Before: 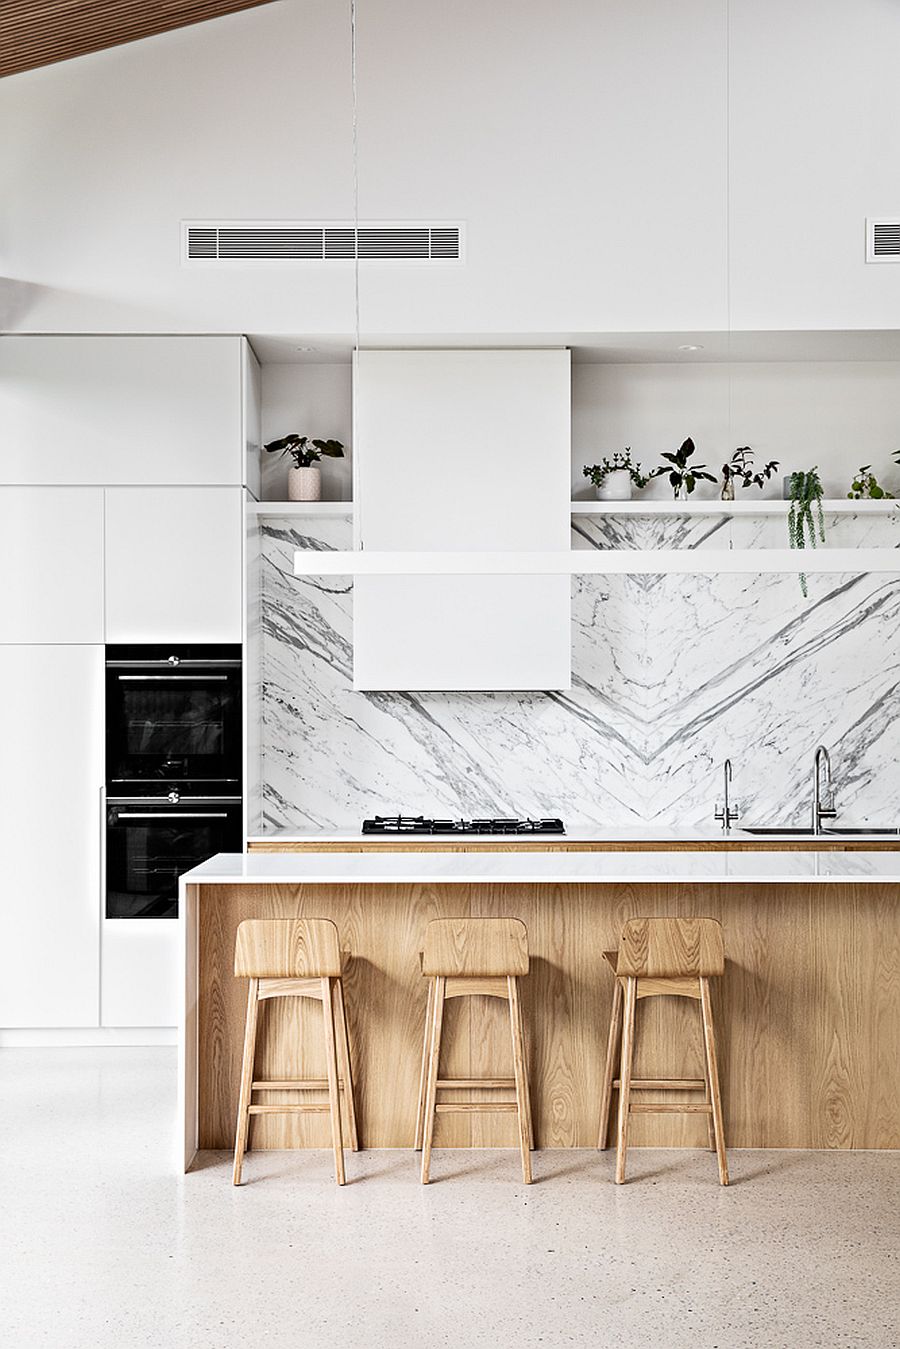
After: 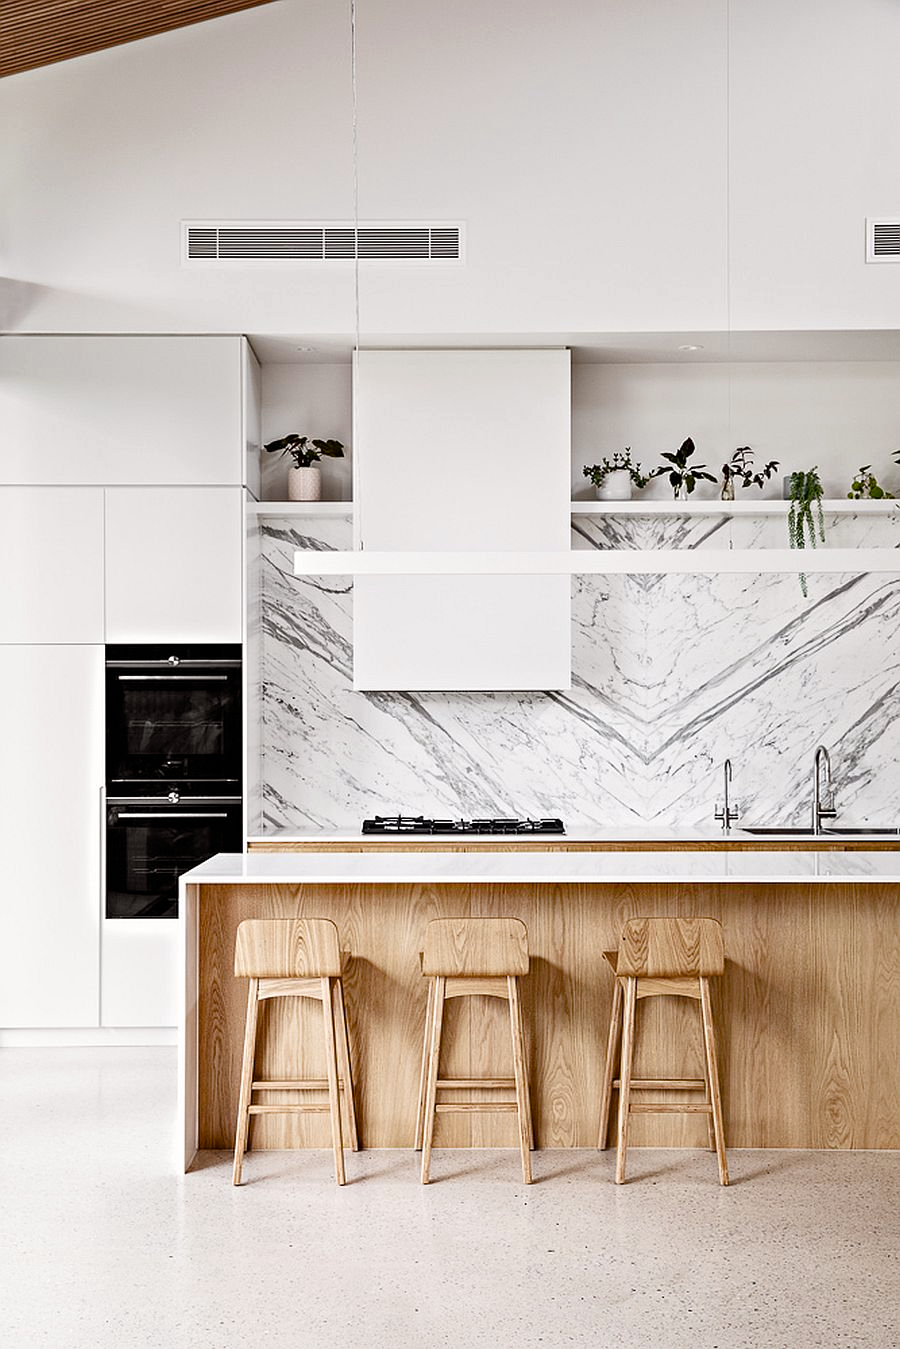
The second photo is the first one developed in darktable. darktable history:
color balance rgb: power › luminance -3.536%, power › chroma 0.586%, power › hue 39.18°, highlights gain › chroma 0.278%, highlights gain › hue 332.02°, perceptual saturation grading › global saturation 25.444%, perceptual saturation grading › highlights -50.381%, perceptual saturation grading › shadows 30.923%
